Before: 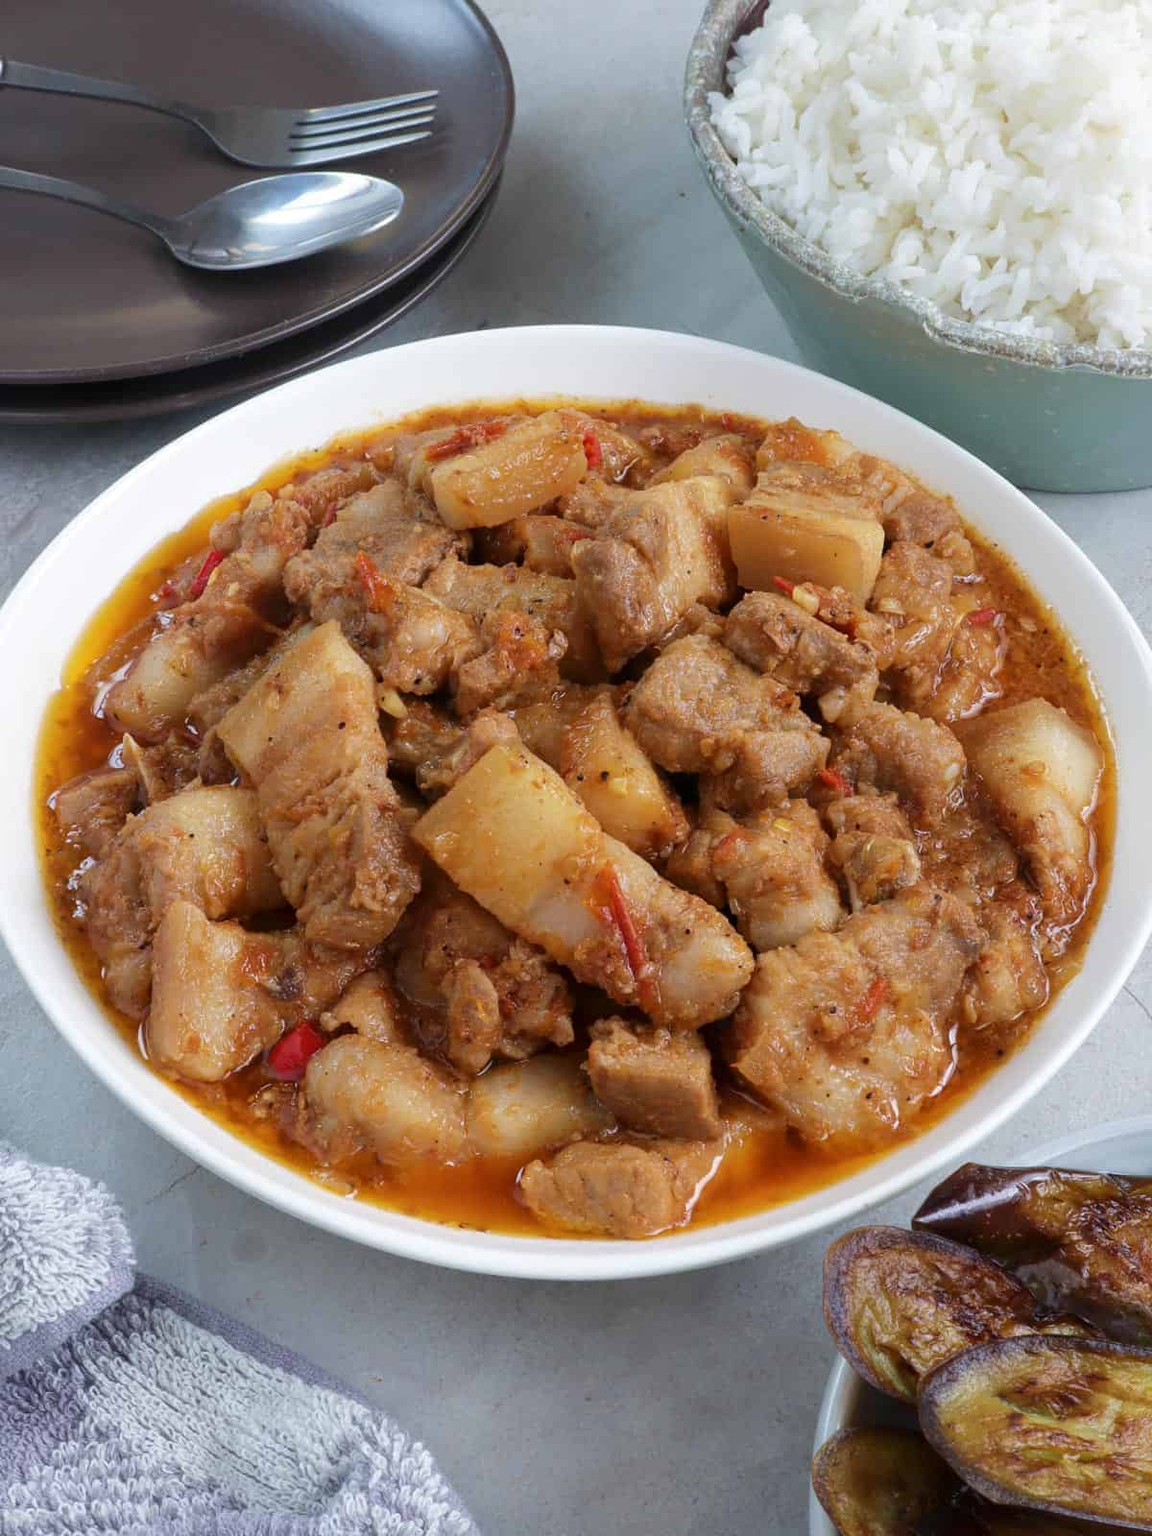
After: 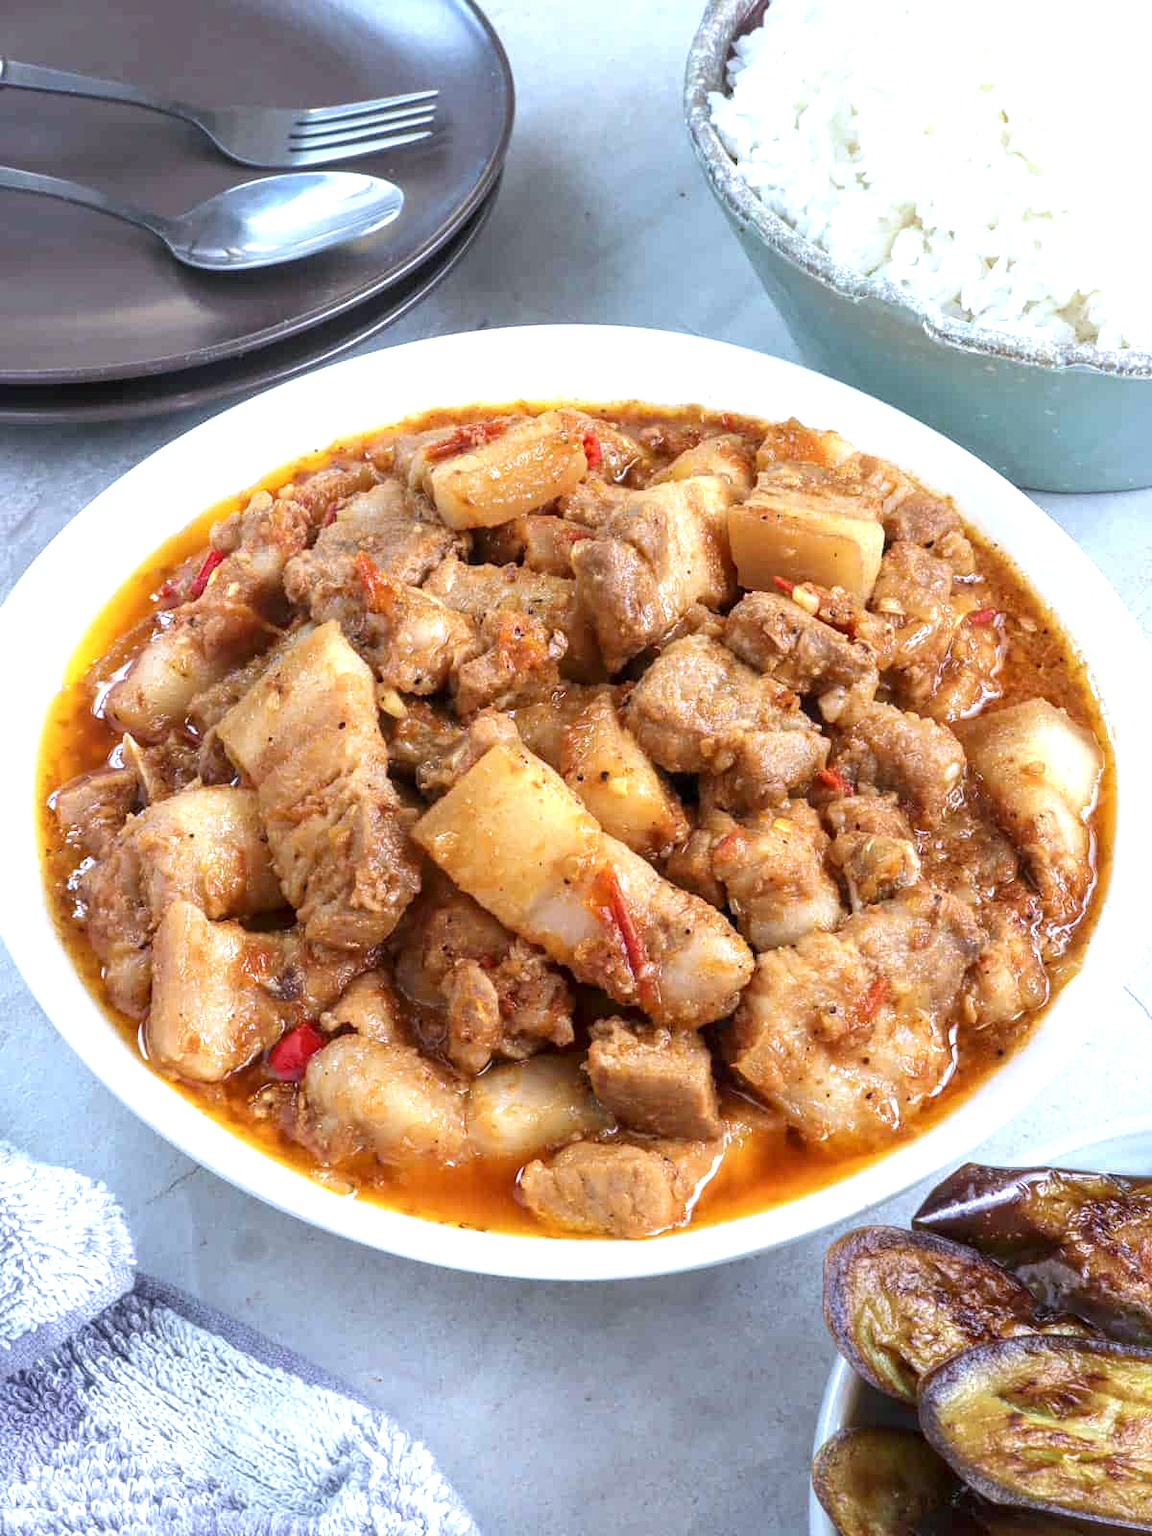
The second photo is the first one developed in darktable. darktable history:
exposure: black level correction 0, exposure 0.9 EV, compensate highlight preservation false
white balance: red 0.954, blue 1.079
local contrast: on, module defaults
